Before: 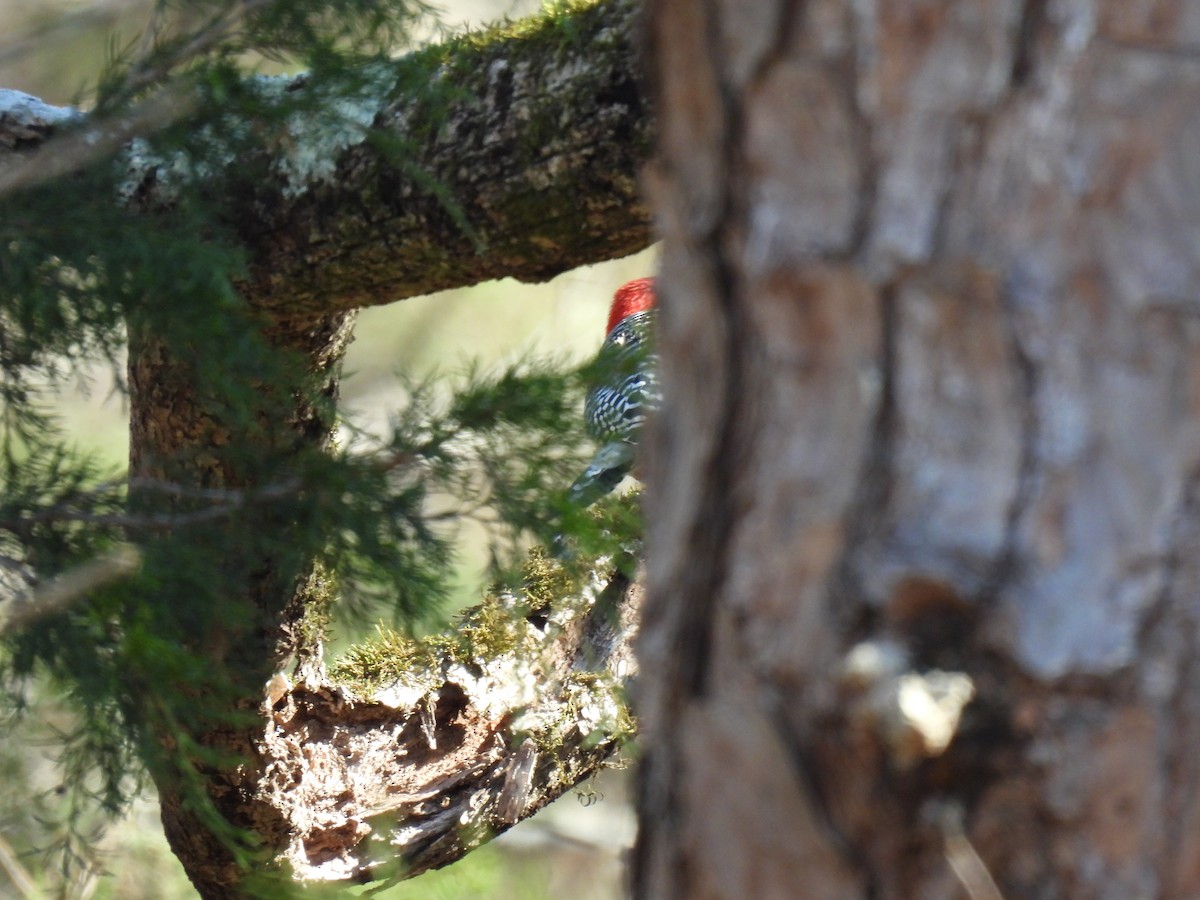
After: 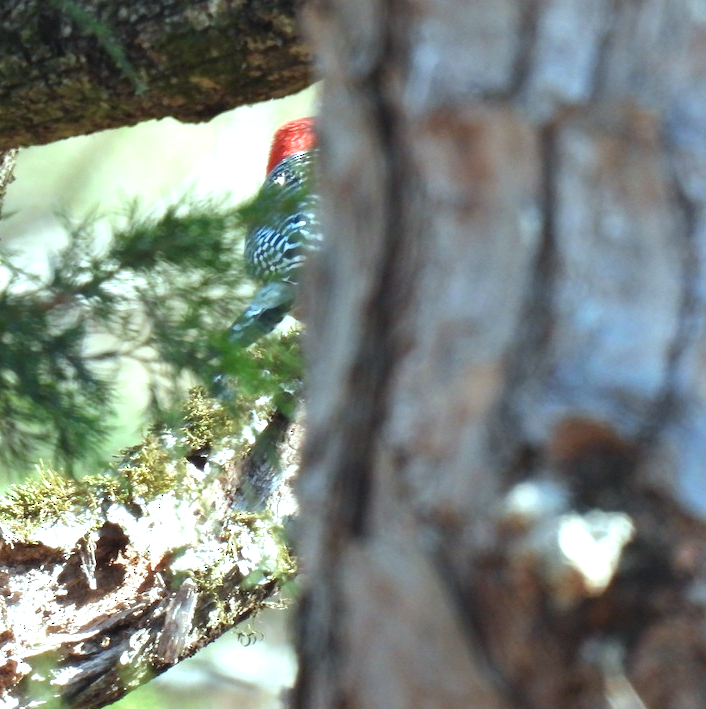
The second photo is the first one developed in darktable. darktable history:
tone equalizer: edges refinement/feathering 500, mask exposure compensation -1.57 EV, preserve details no
exposure: black level correction 0, exposure 0.701 EV, compensate highlight preservation false
crop and rotate: left 28.349%, top 17.8%, right 12.799%, bottom 3.385%
color correction: highlights a* -10.06, highlights b* -10.23
